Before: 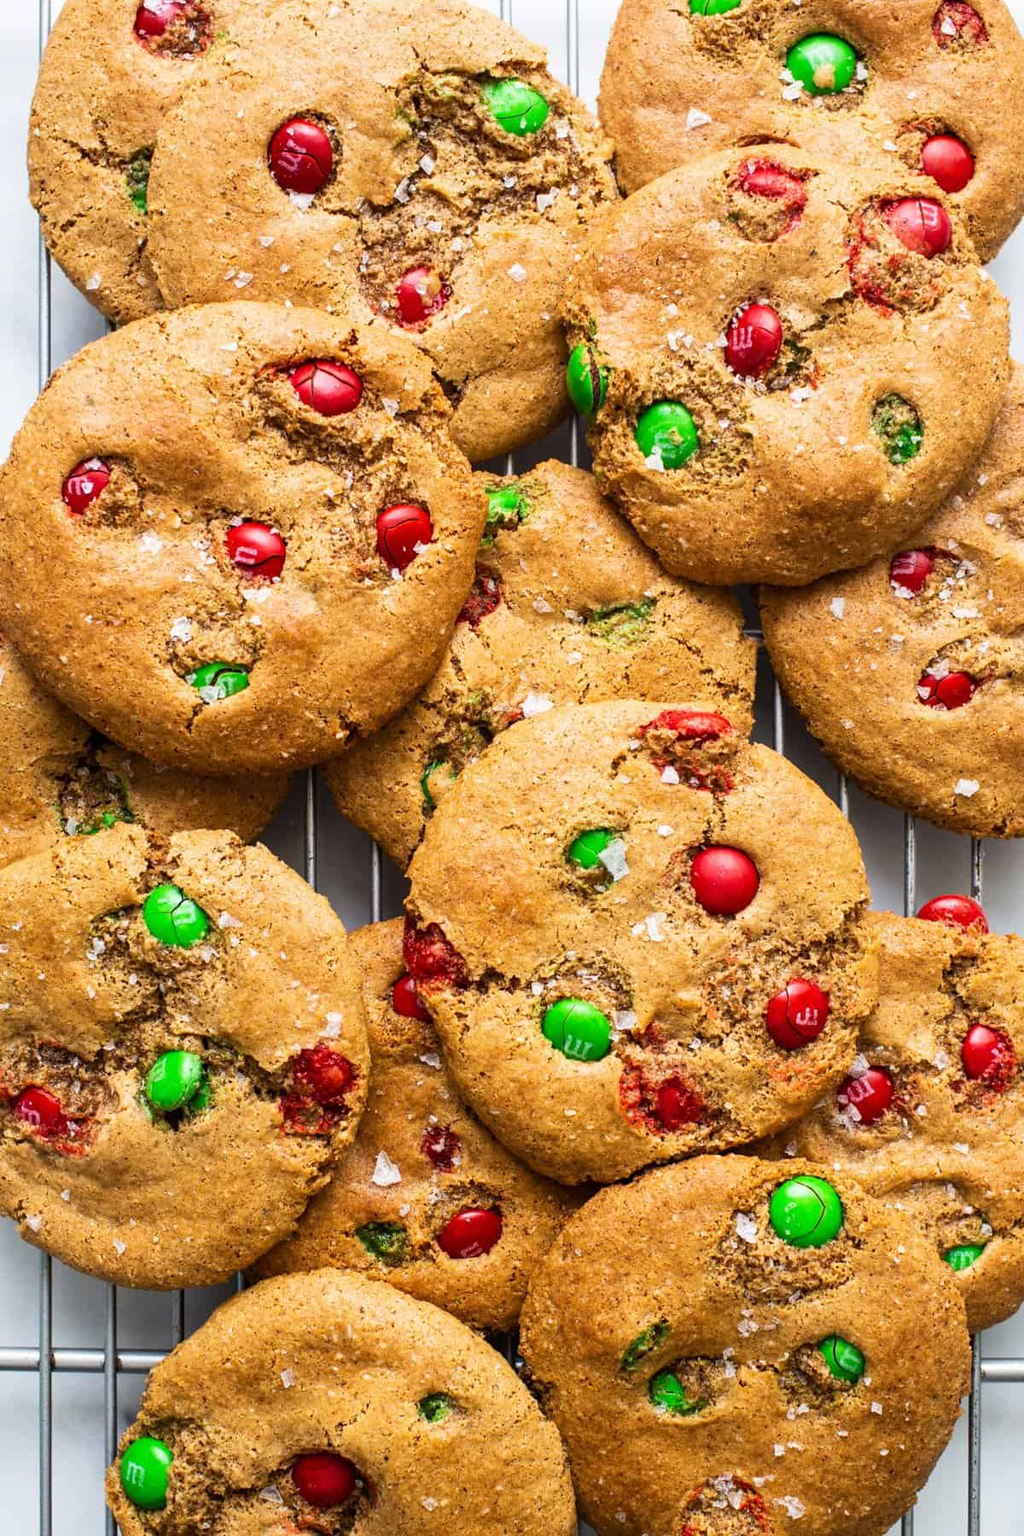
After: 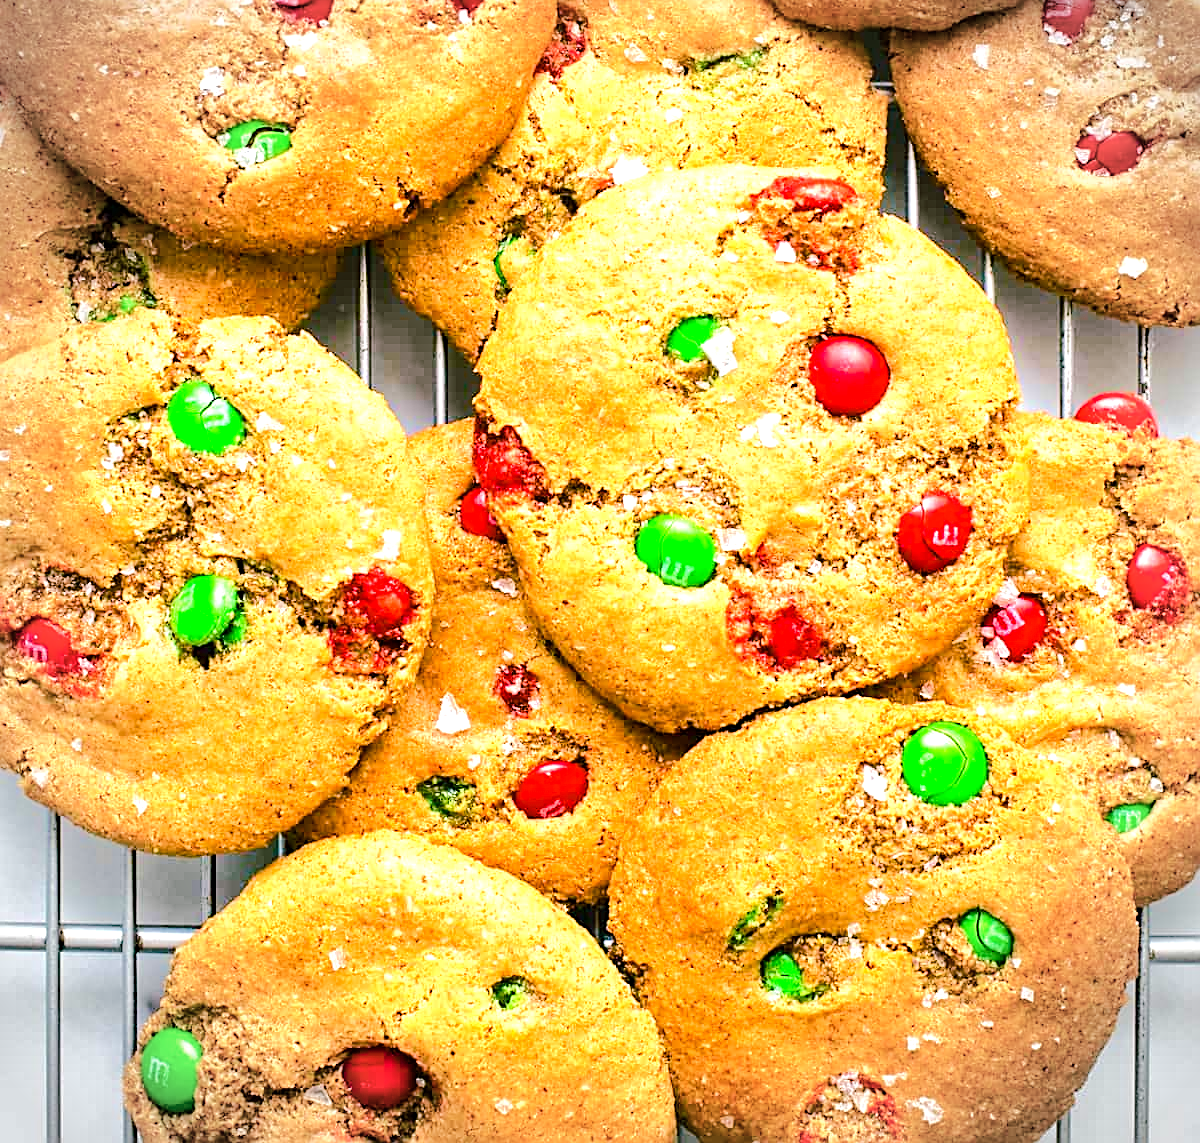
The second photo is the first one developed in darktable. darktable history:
sharpen: on, module defaults
haze removal: adaptive false
vignetting: unbound false
exposure: black level correction 0, exposure 0.873 EV, compensate highlight preservation false
contrast brightness saturation: saturation -0.034
tone equalizer: -7 EV 0.147 EV, -6 EV 0.615 EV, -5 EV 1.11 EV, -4 EV 1.34 EV, -3 EV 1.16 EV, -2 EV 0.6 EV, -1 EV 0.158 EV, edges refinement/feathering 500, mask exposure compensation -1.57 EV, preserve details no
crop and rotate: top 36.459%
color balance rgb: shadows lift › chroma 11.958%, shadows lift › hue 130.53°, perceptual saturation grading › global saturation 20%, perceptual saturation grading › highlights -14.31%, perceptual saturation grading › shadows 49.41%
